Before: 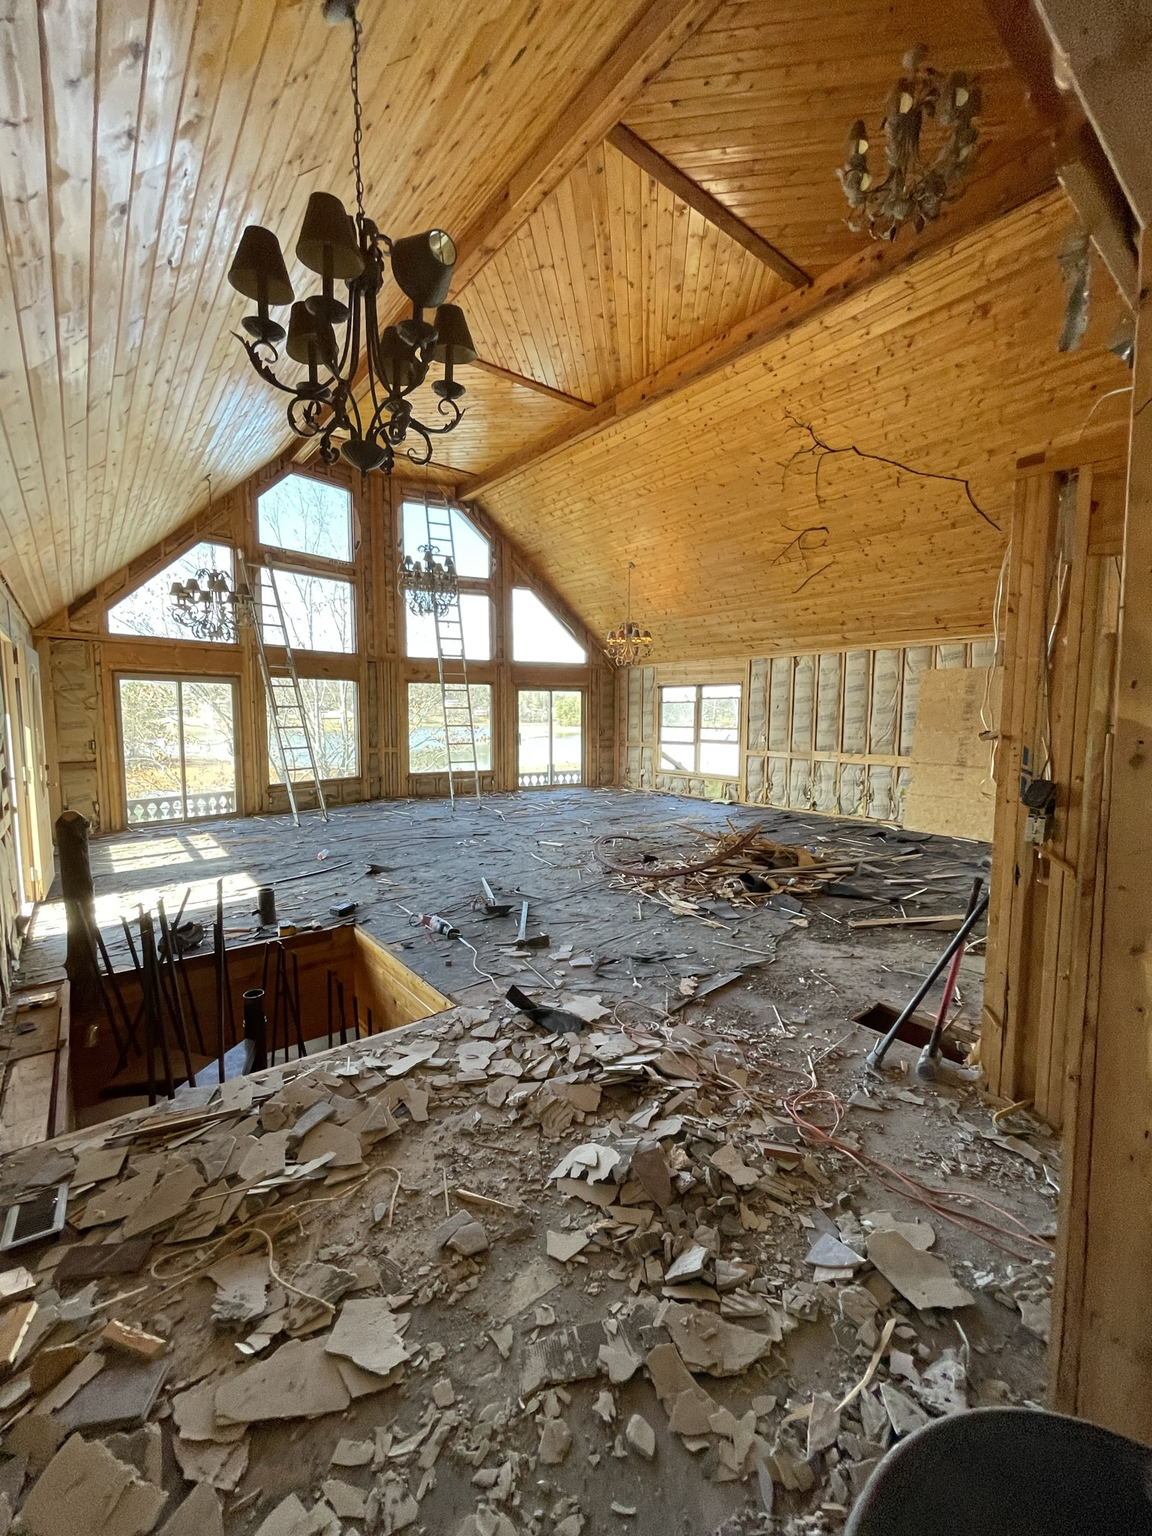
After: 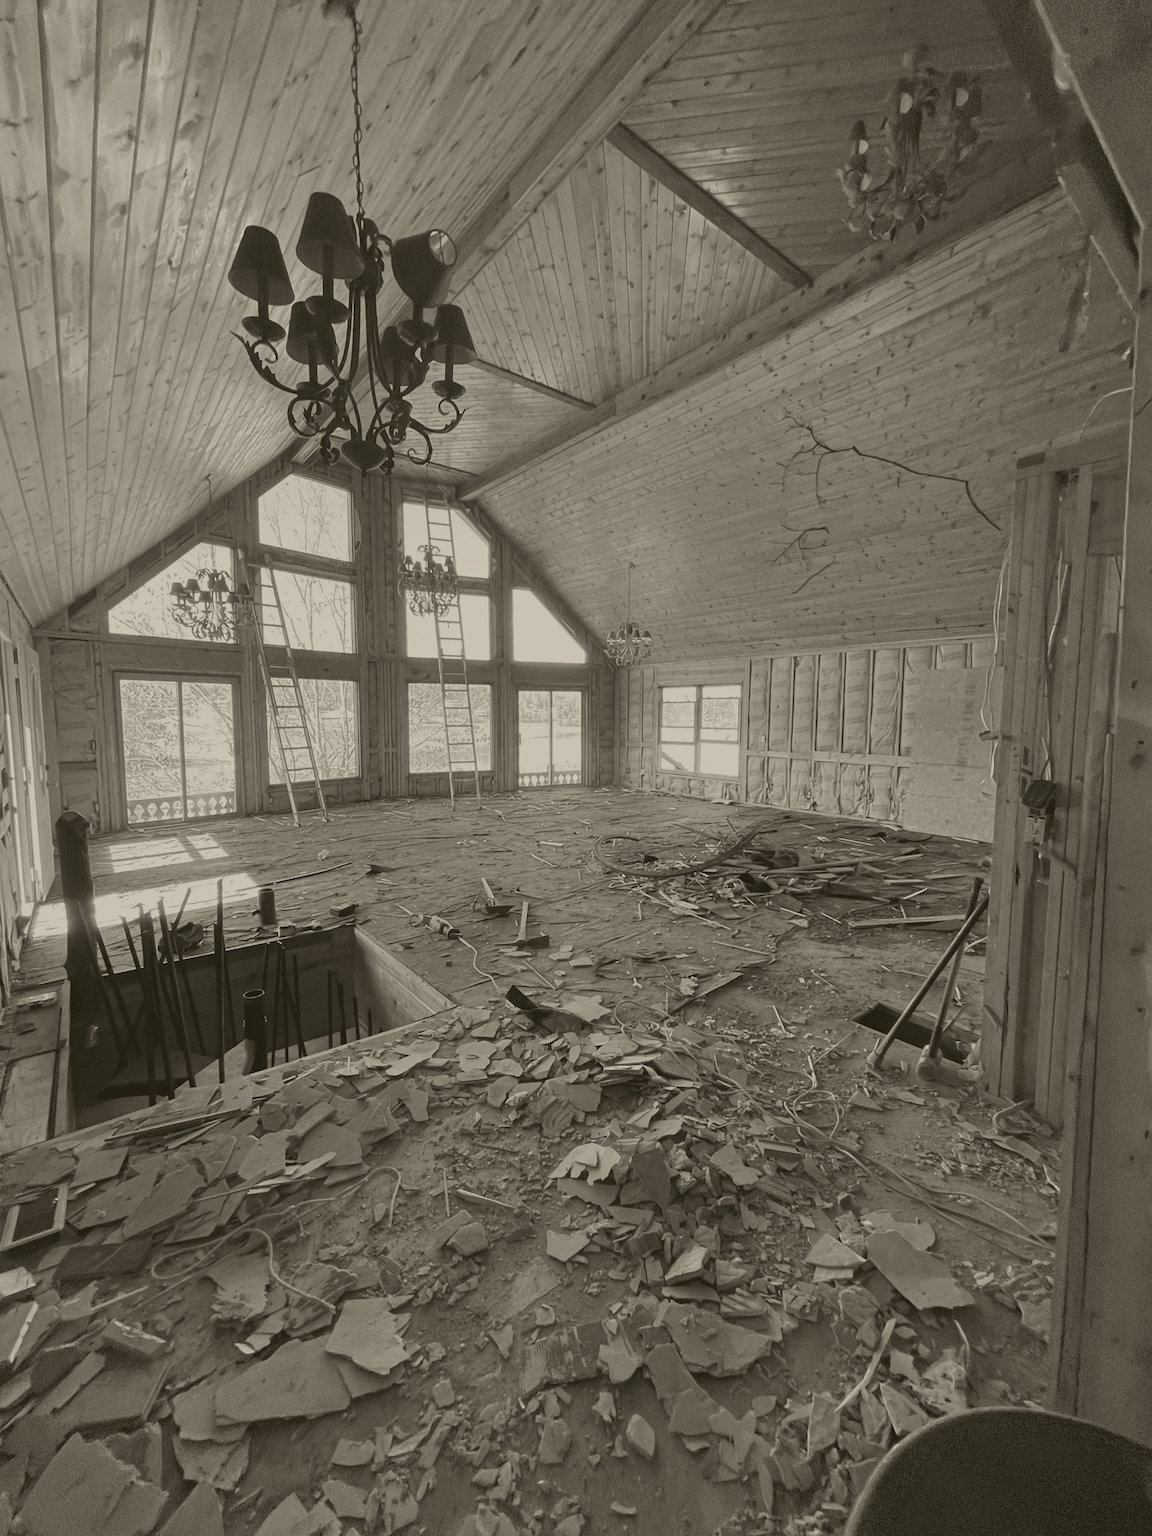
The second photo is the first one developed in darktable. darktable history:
exposure: black level correction 0, exposure 0.5 EV, compensate highlight preservation false
colorize: hue 41.44°, saturation 22%, source mix 60%, lightness 10.61%
